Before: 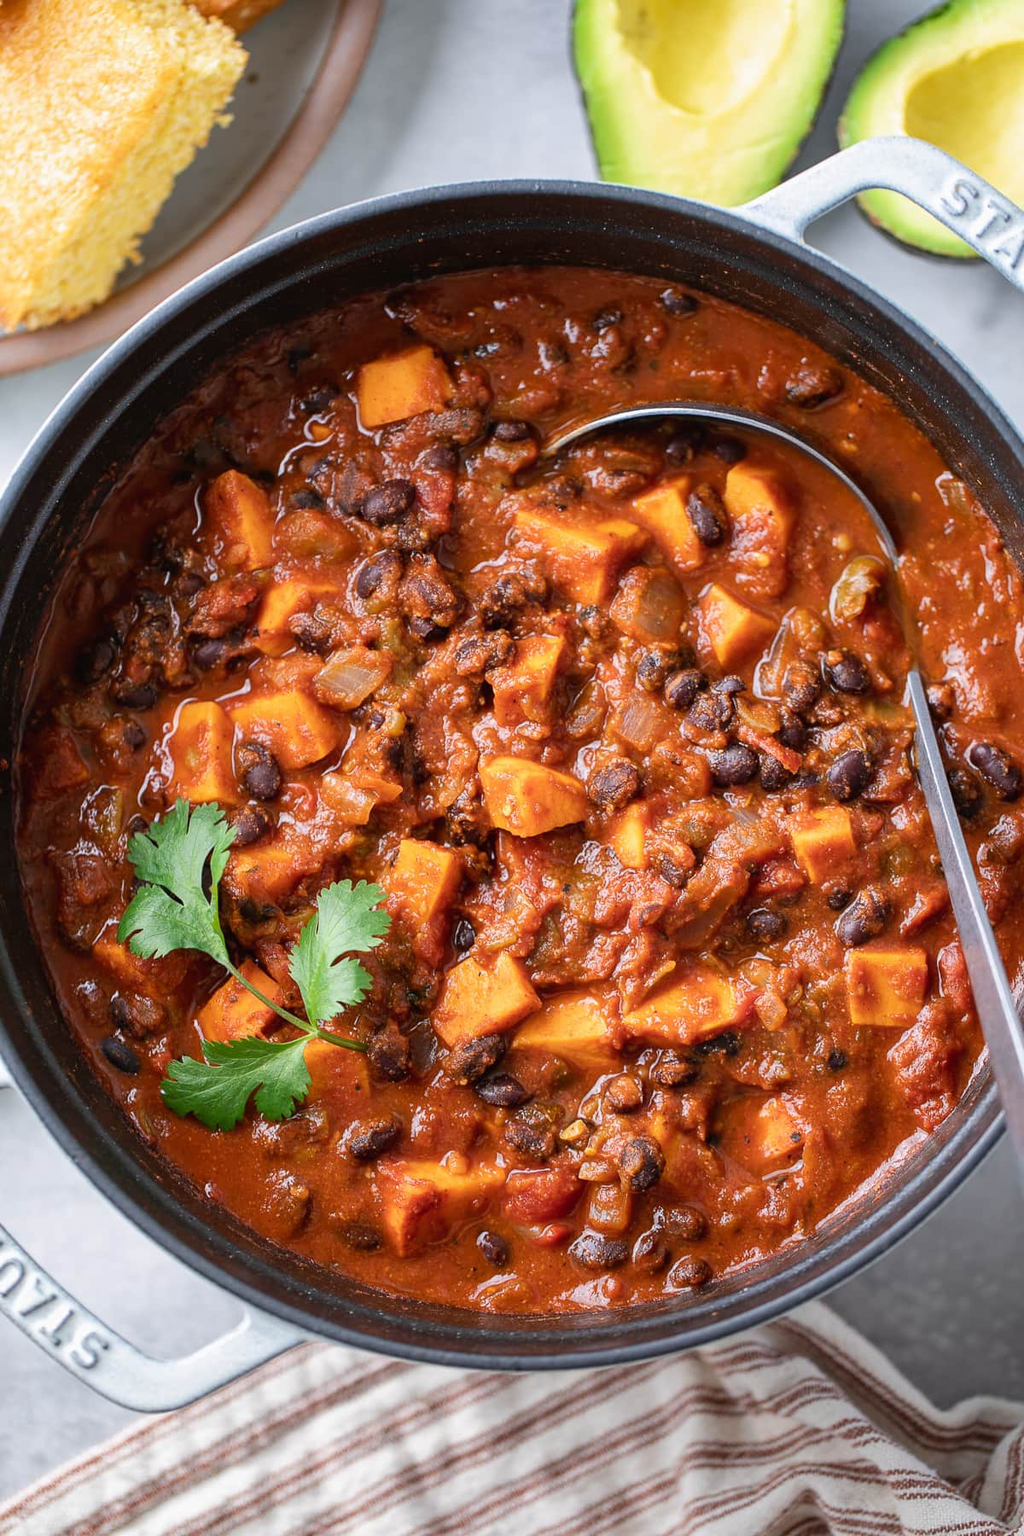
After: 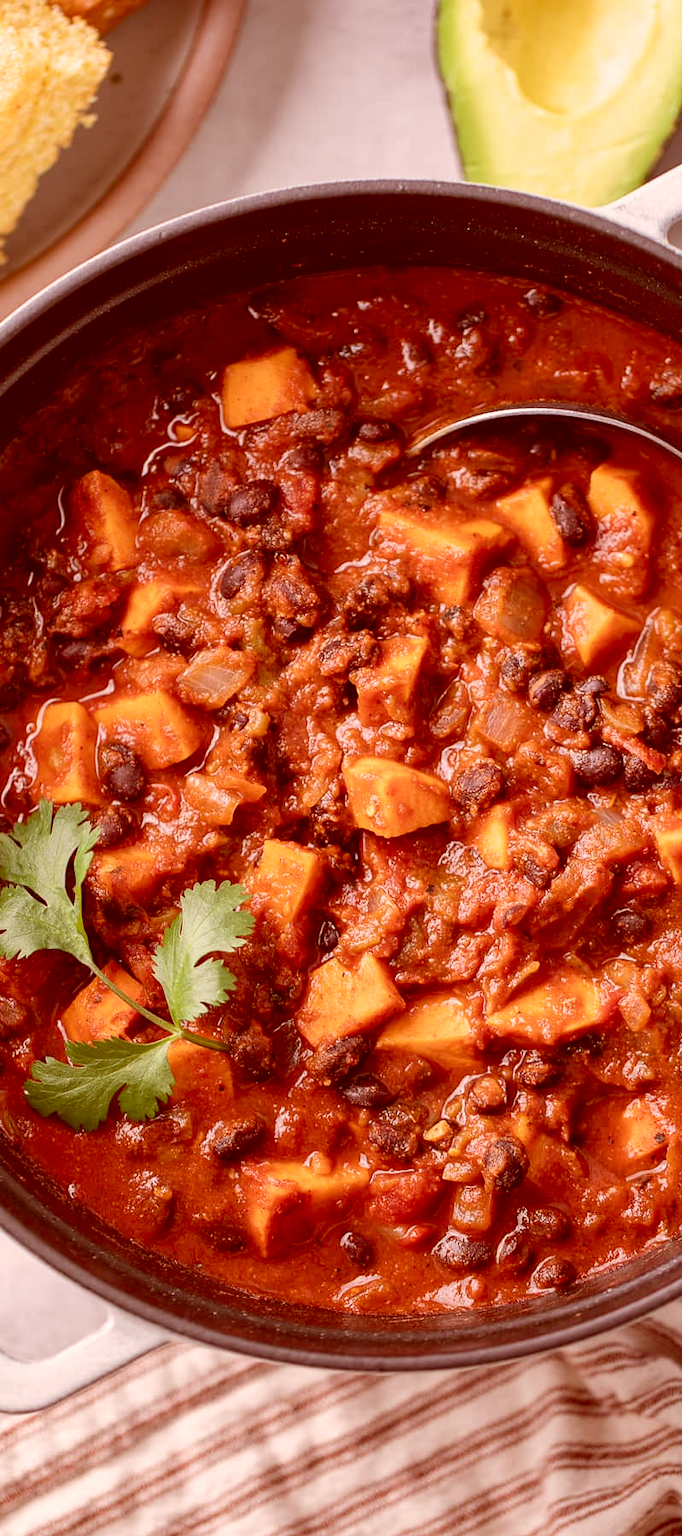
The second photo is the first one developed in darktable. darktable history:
crop and rotate: left 13.342%, right 19.991%
color correction: highlights a* 9.03, highlights b* 8.71, shadows a* 40, shadows b* 40, saturation 0.8
